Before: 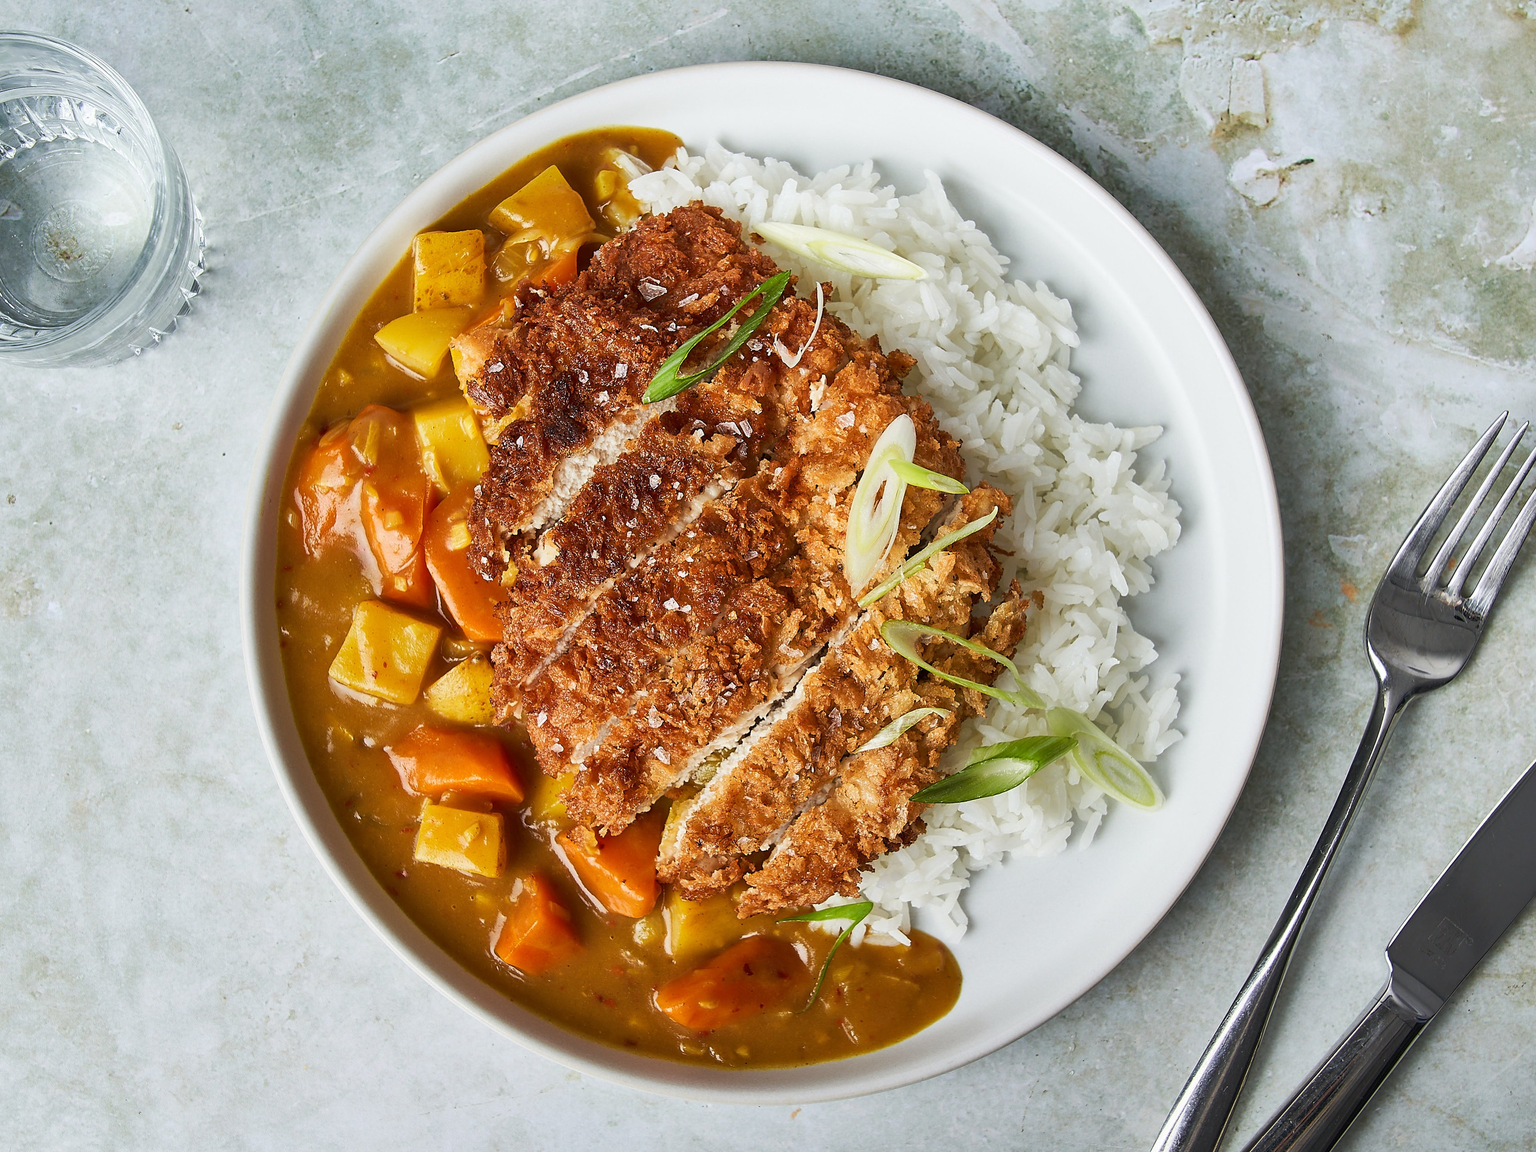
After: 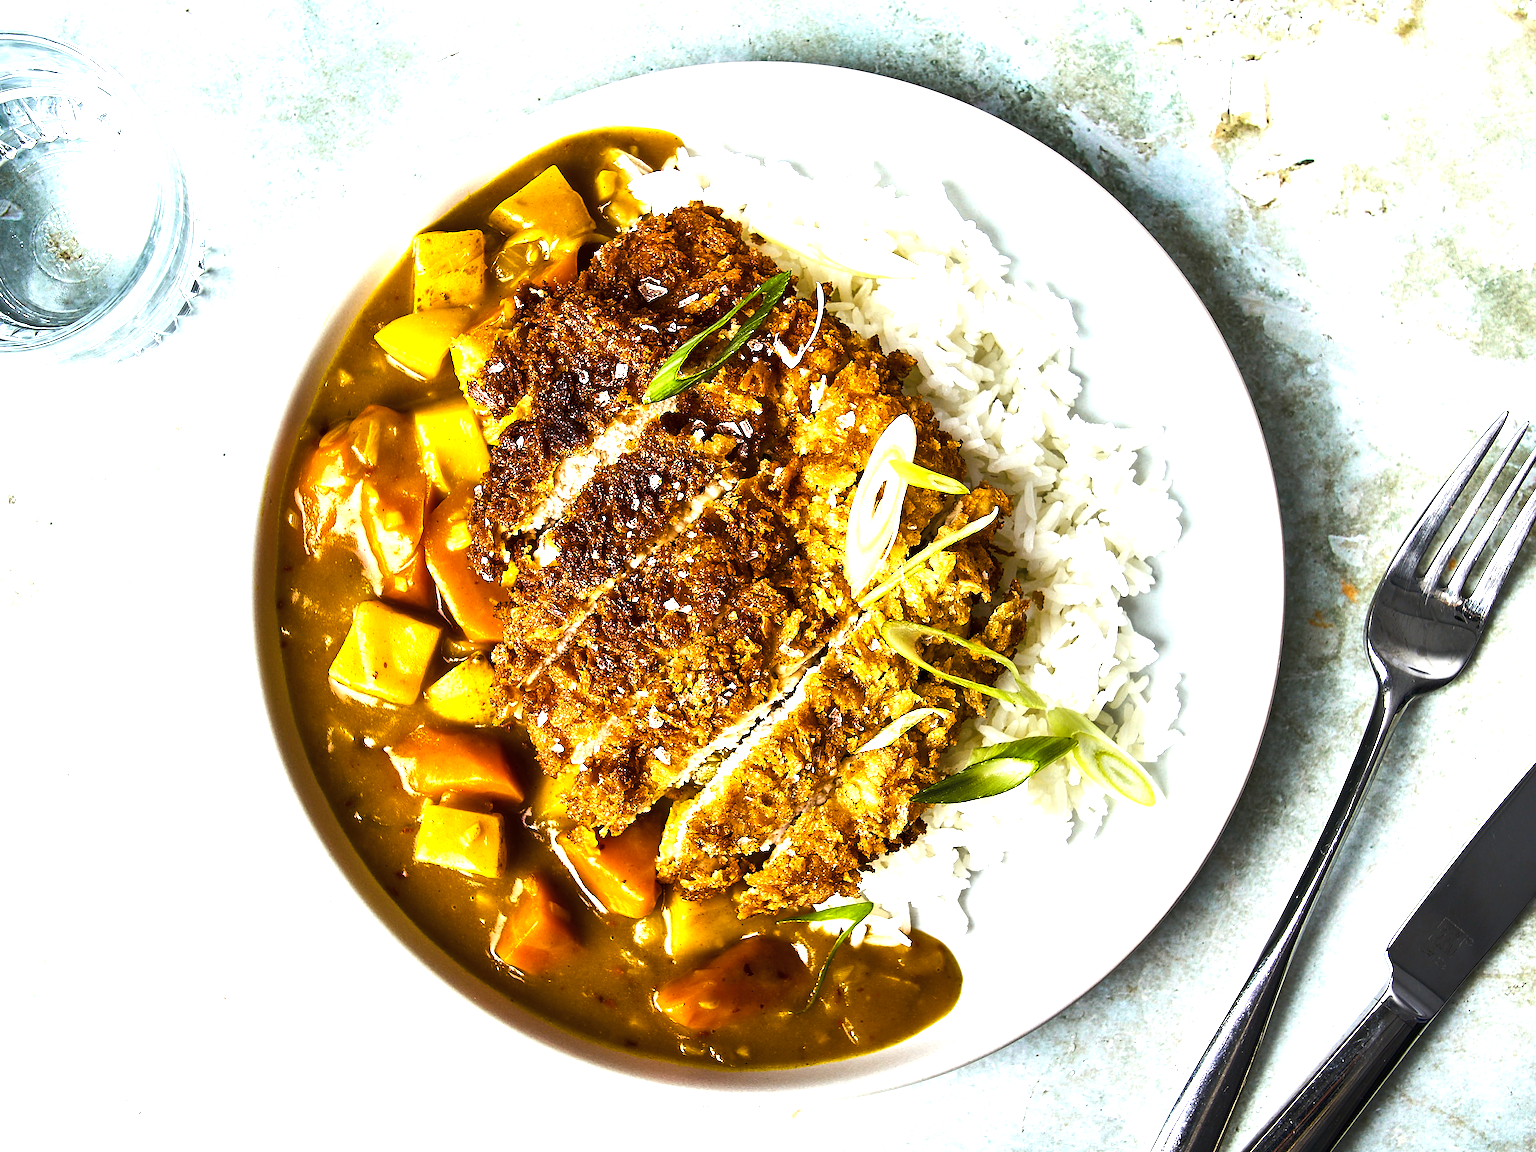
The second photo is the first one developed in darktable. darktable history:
color zones: curves: ch0 [(0, 0.5) (0.143, 0.5) (0.286, 0.5) (0.429, 0.504) (0.571, 0.5) (0.714, 0.509) (0.857, 0.5) (1, 0.5)]; ch1 [(0, 0.425) (0.143, 0.425) (0.286, 0.375) (0.429, 0.405) (0.571, 0.5) (0.714, 0.47) (0.857, 0.425) (1, 0.435)]; ch2 [(0, 0.5) (0.143, 0.5) (0.286, 0.5) (0.429, 0.517) (0.571, 0.5) (0.714, 0.51) (0.857, 0.5) (1, 0.5)]
tone equalizer: -8 EV -0.75 EV, -7 EV -0.7 EV, -6 EV -0.6 EV, -5 EV -0.4 EV, -3 EV 0.4 EV, -2 EV 0.6 EV, -1 EV 0.7 EV, +0 EV 0.75 EV, edges refinement/feathering 500, mask exposure compensation -1.57 EV, preserve details no
color balance rgb: linear chroma grading › global chroma 9%, perceptual saturation grading › global saturation 36%, perceptual saturation grading › shadows 35%, perceptual brilliance grading › global brilliance 21.21%, perceptual brilliance grading › shadows -35%, global vibrance 21.21%
